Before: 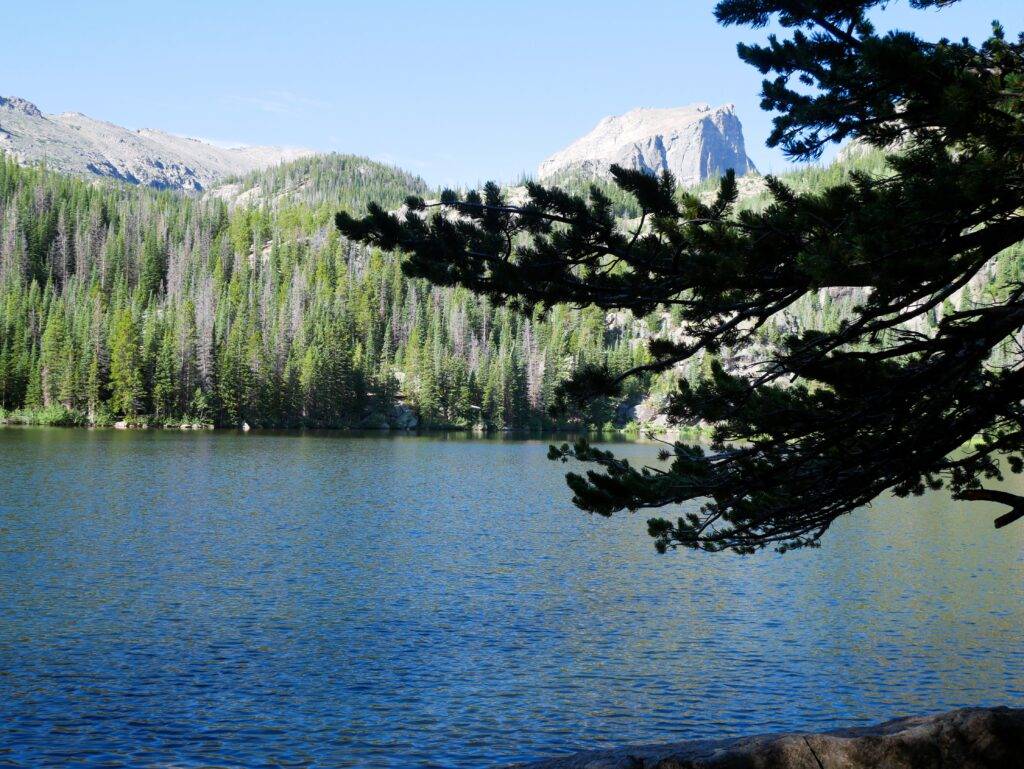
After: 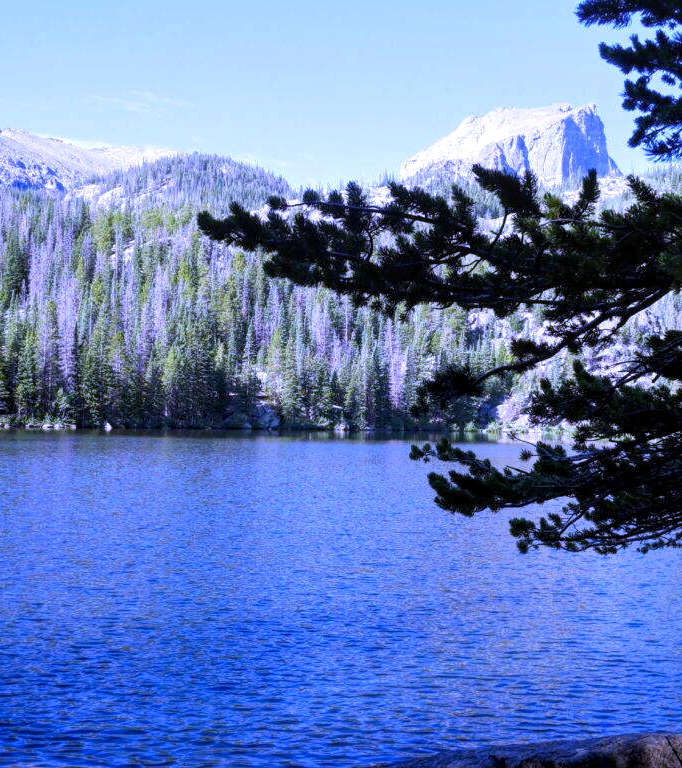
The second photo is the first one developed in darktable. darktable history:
crop and rotate: left 13.537%, right 19.796%
white balance: red 0.98, blue 1.61
local contrast: highlights 99%, shadows 86%, detail 160%, midtone range 0.2
